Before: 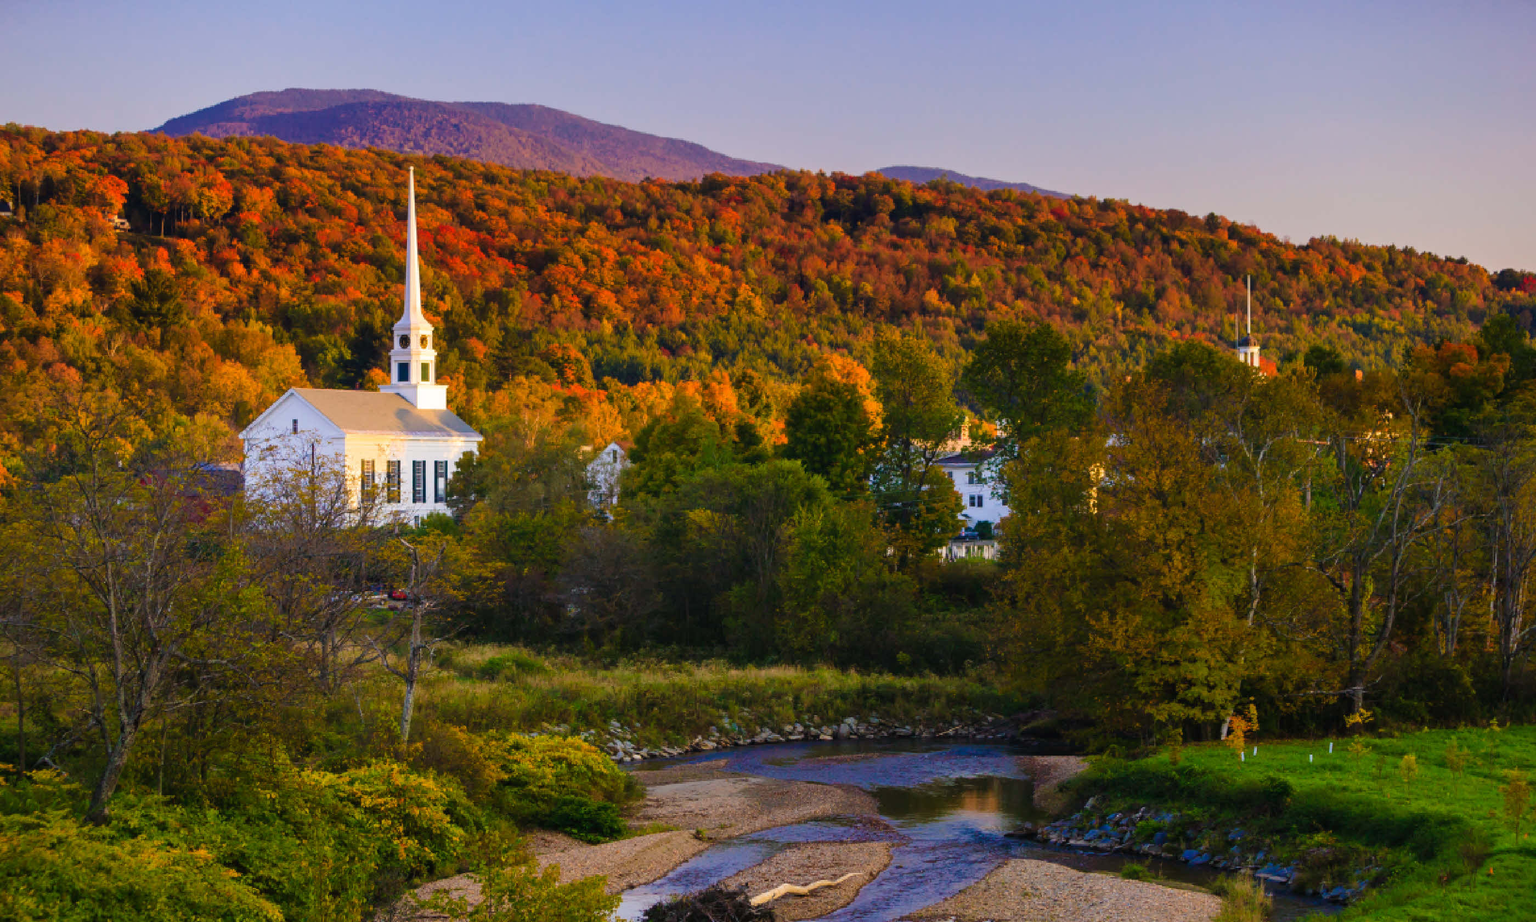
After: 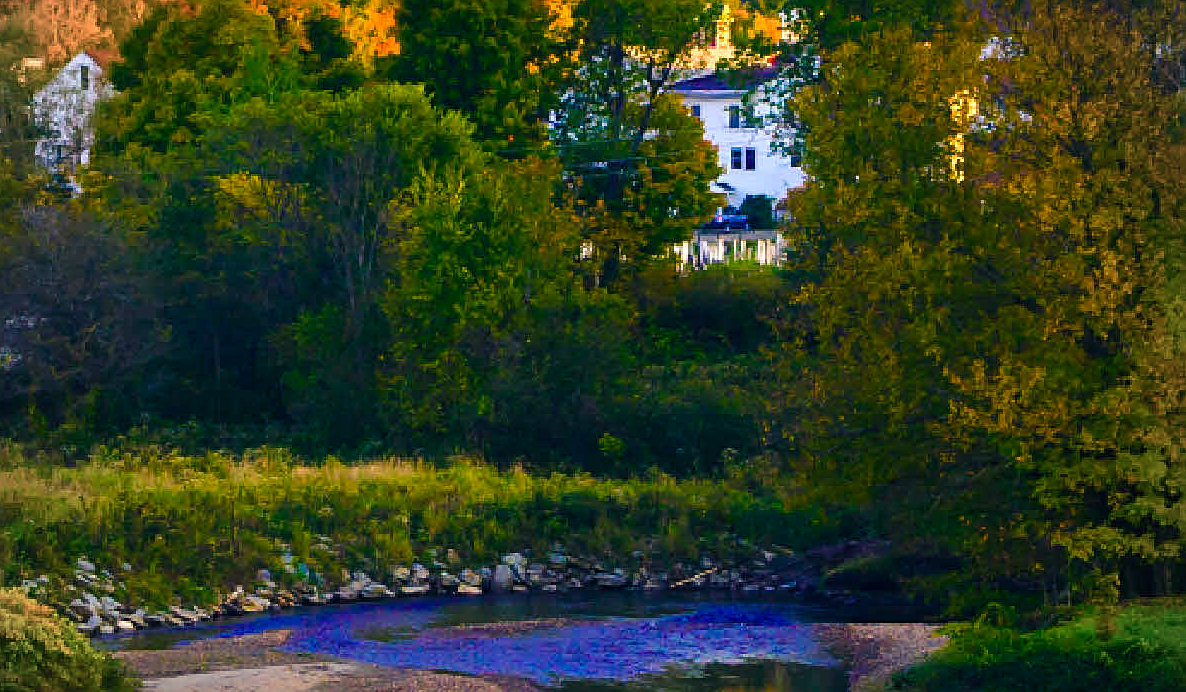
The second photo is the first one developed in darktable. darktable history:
exposure: black level correction 0, exposure 0.698 EV, compensate exposure bias true, compensate highlight preservation false
crop: left 37.019%, top 44.92%, right 20.593%, bottom 13.844%
sharpen: on, module defaults
color balance rgb: shadows lift › luminance -40.98%, shadows lift › chroma 13.997%, shadows lift › hue 259.49°, linear chroma grading › global chroma 9.013%, perceptual saturation grading › global saturation 20%, perceptual saturation grading › highlights -24.713%, perceptual saturation grading › shadows 24.251%
vignetting: fall-off start 74.32%, fall-off radius 65.75%
